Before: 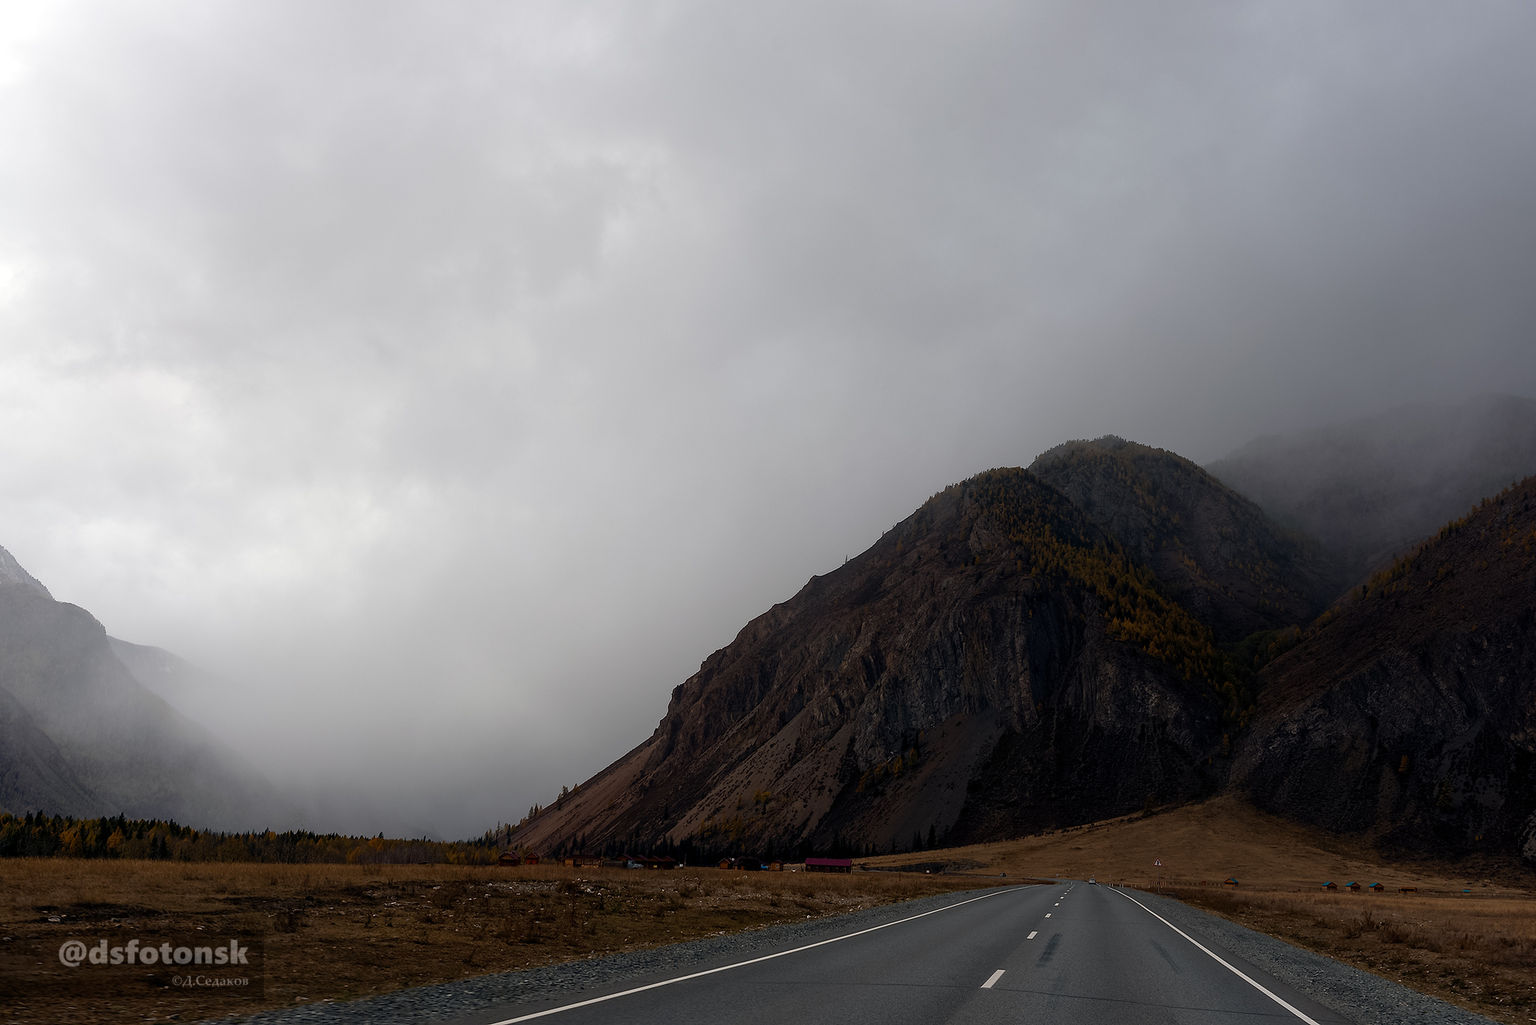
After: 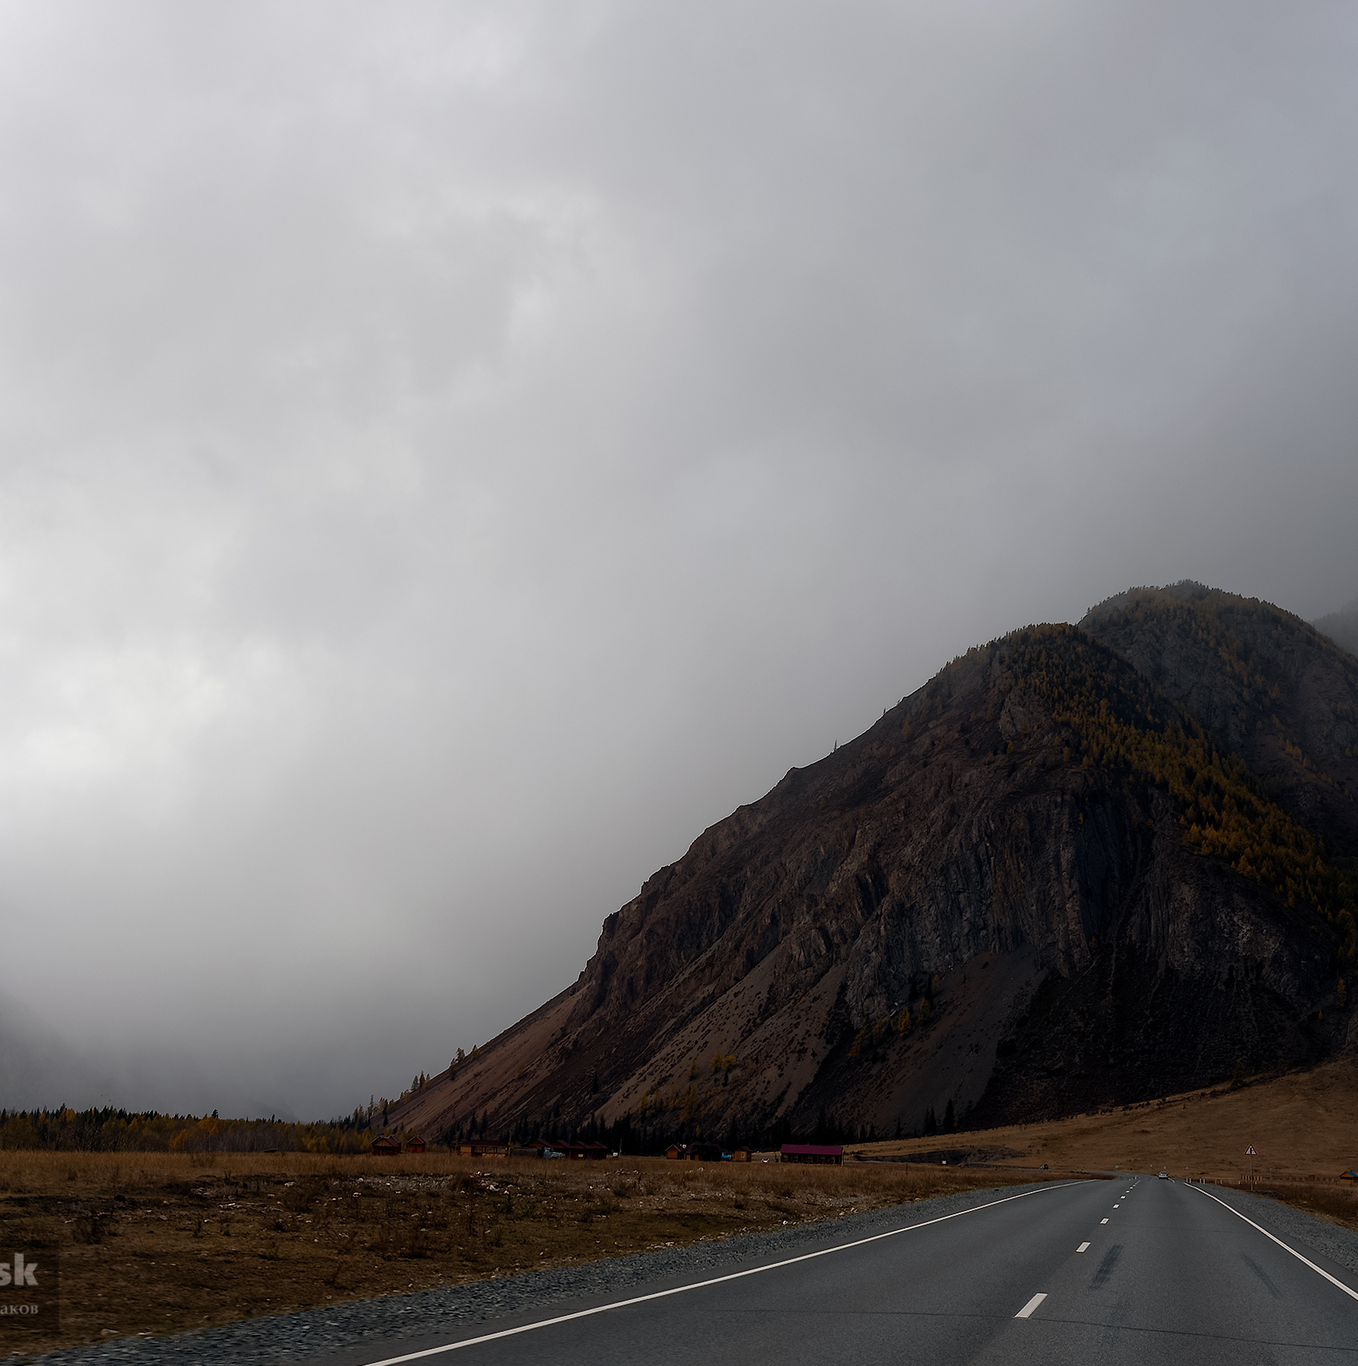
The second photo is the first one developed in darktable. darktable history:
crop and rotate: left 14.327%, right 19.357%
